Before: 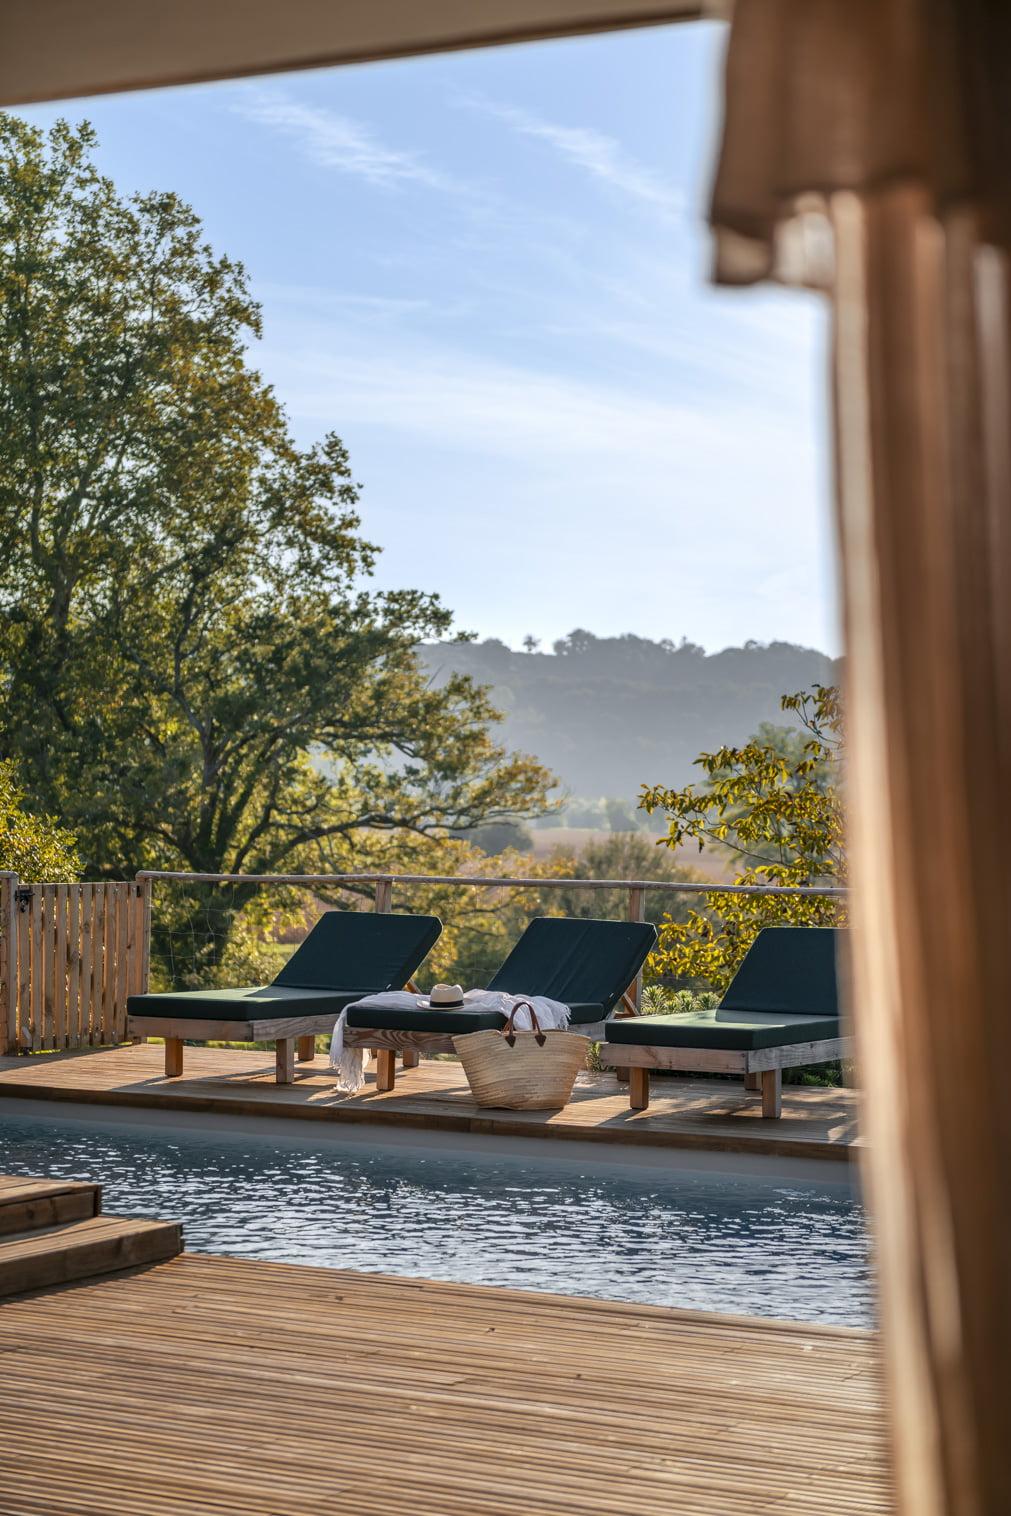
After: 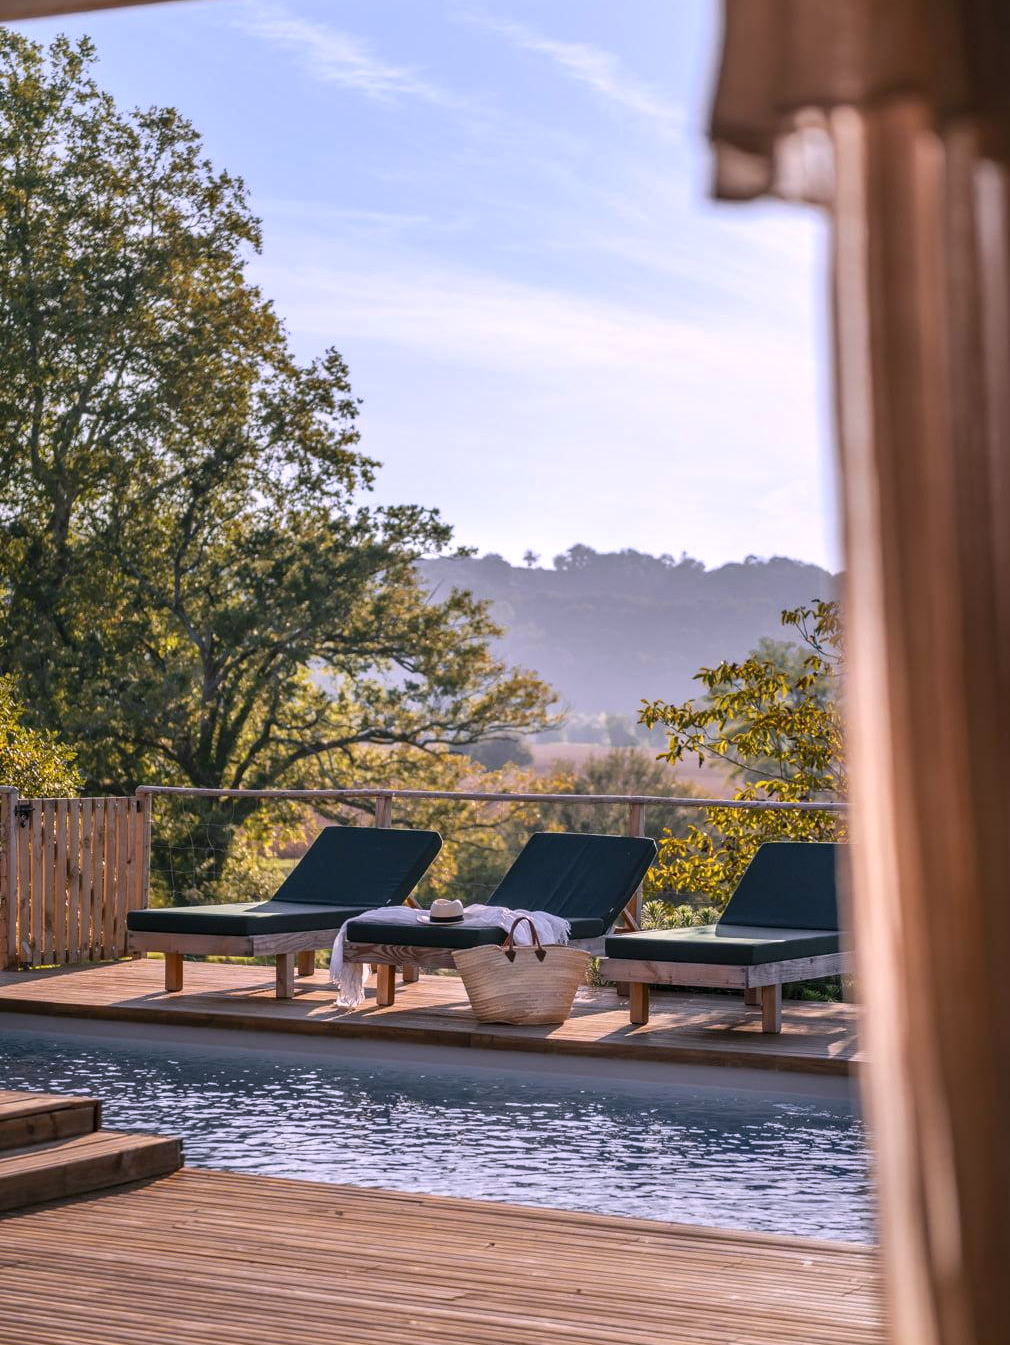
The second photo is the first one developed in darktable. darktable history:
crop and rotate: top 5.609%, bottom 5.609%
white balance: red 1.066, blue 1.119
